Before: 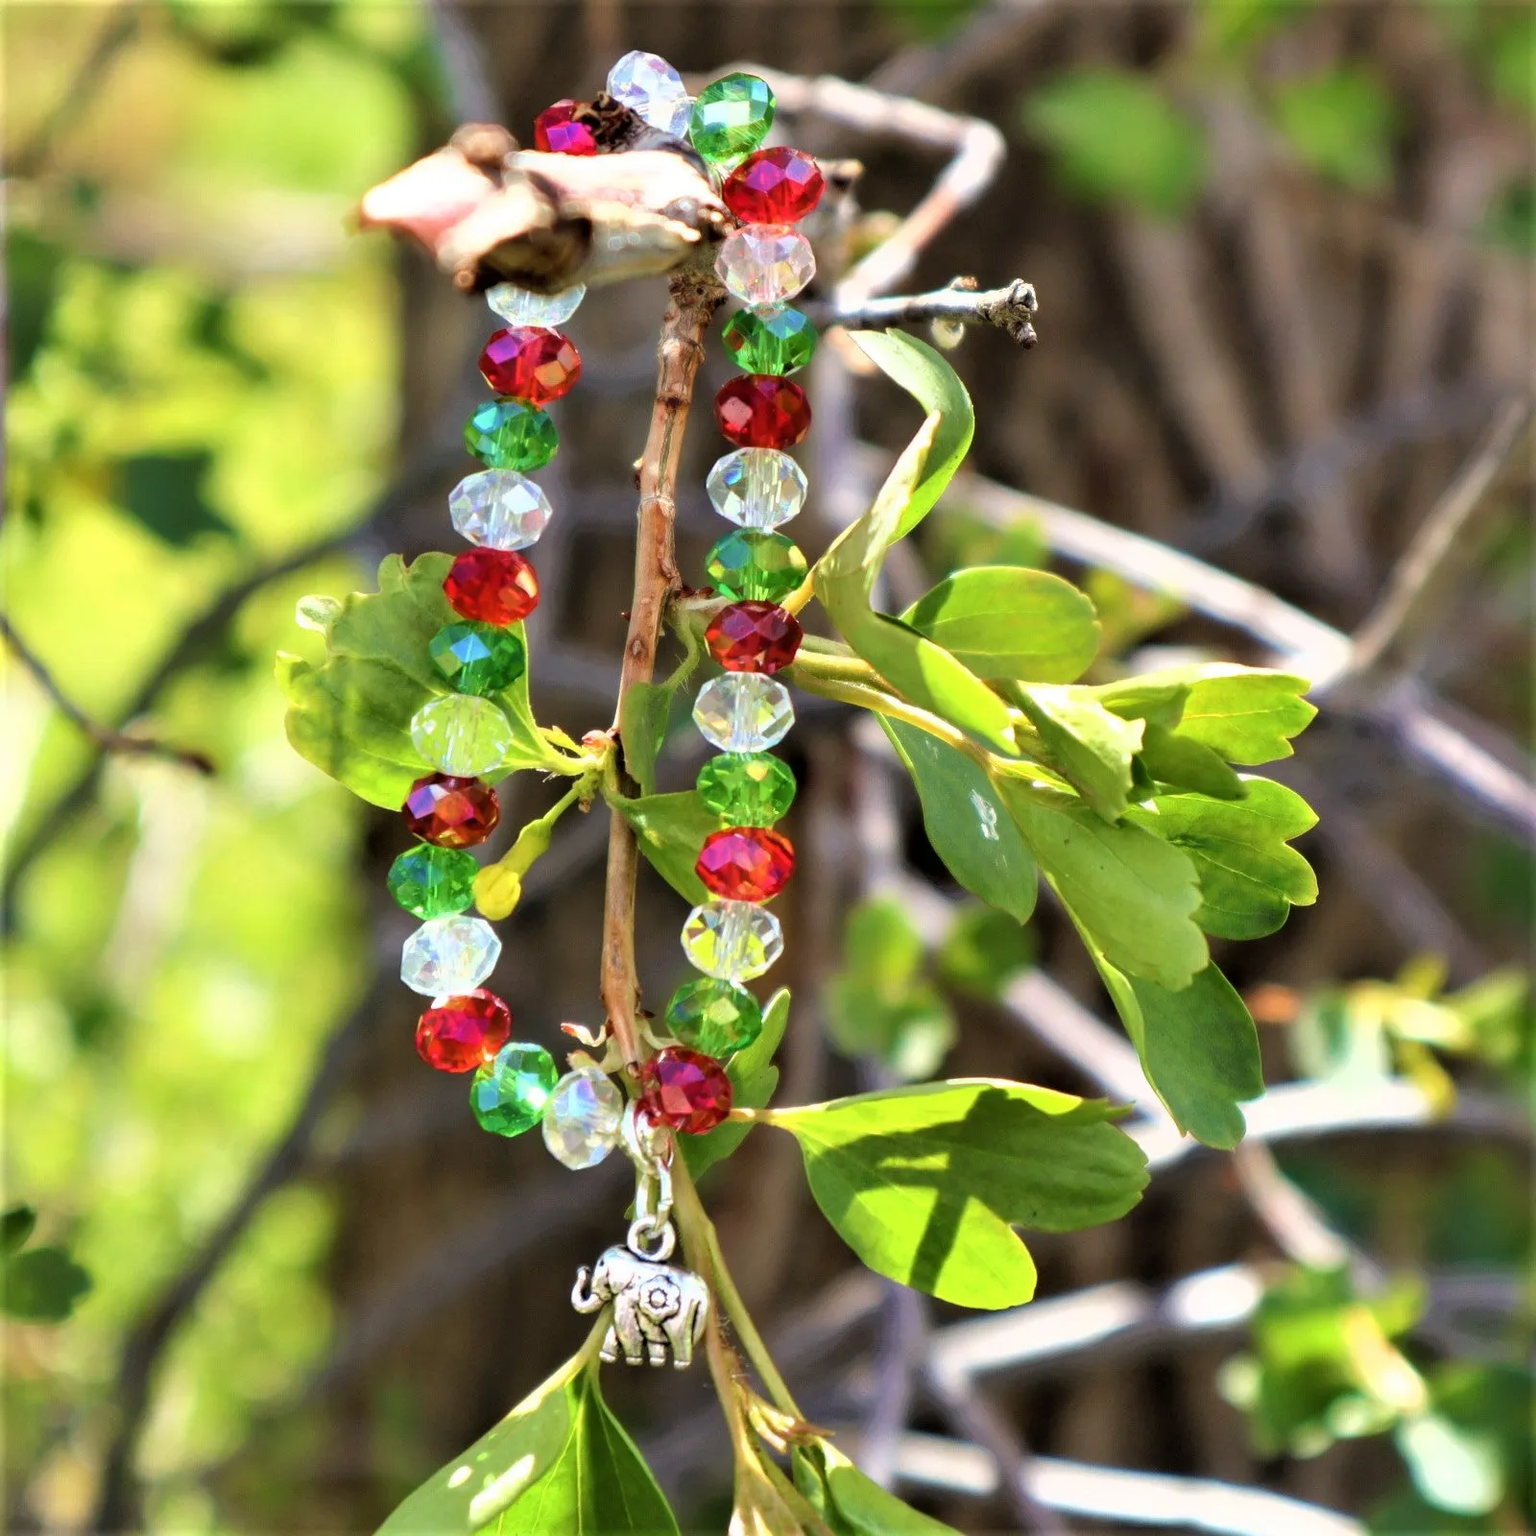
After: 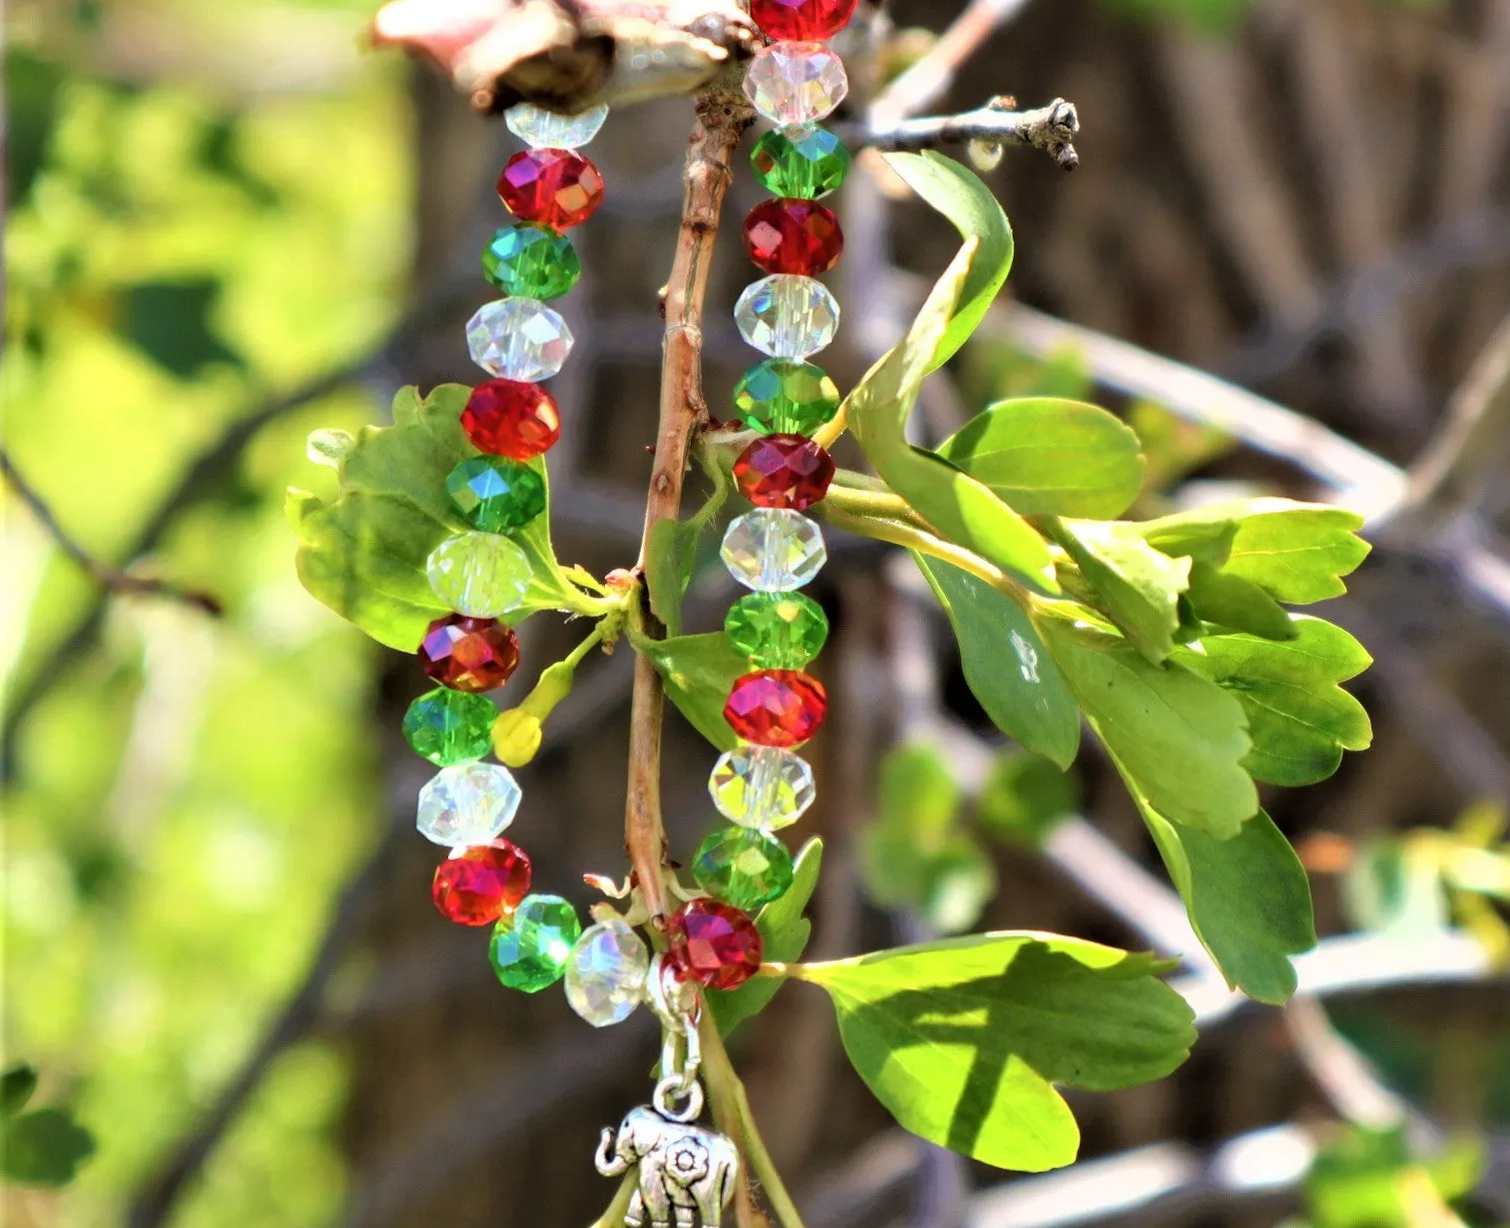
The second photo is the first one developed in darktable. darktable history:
crop and rotate: angle 0.087°, top 11.951%, right 5.481%, bottom 11.123%
